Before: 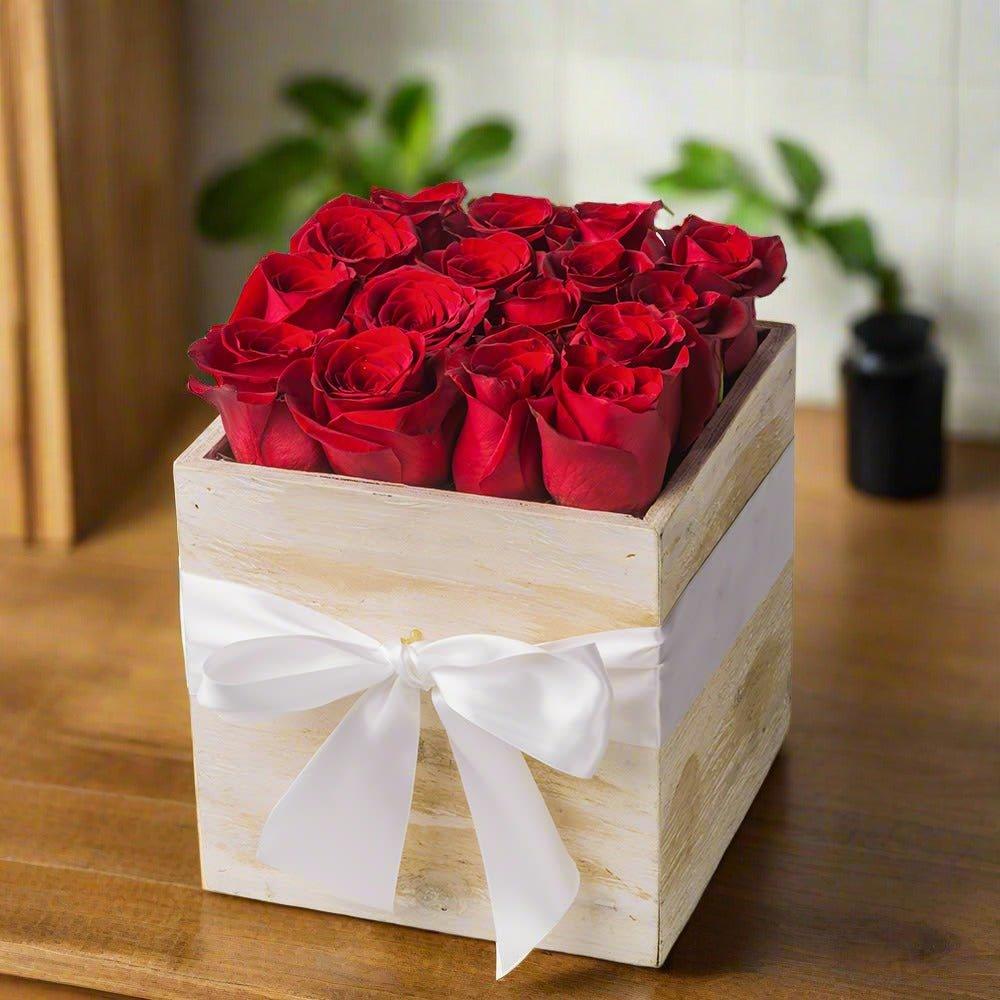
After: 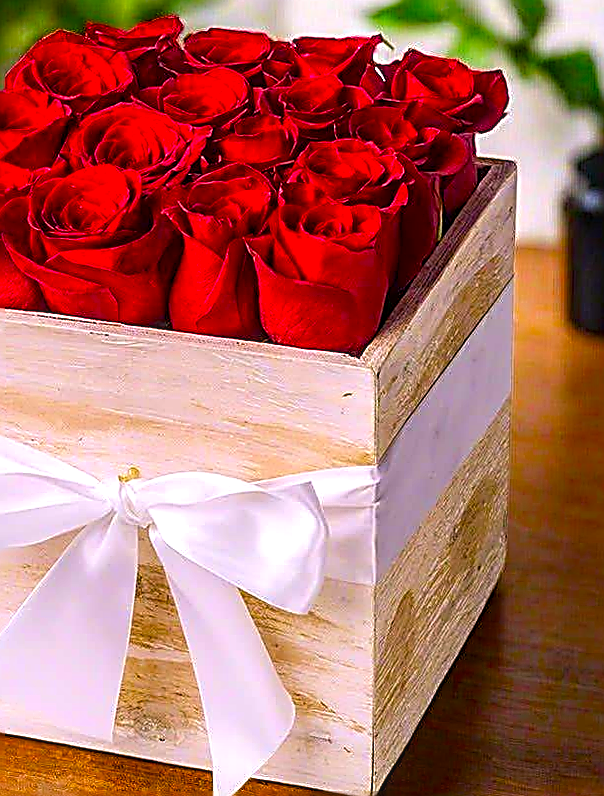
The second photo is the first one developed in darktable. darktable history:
contrast brightness saturation: brightness -0.02, saturation 0.35
local contrast: highlights 61%, detail 143%, midtone range 0.428
sharpen: amount 2
crop and rotate: left 28.256%, top 17.734%, right 12.656%, bottom 3.573%
rotate and perspective: lens shift (vertical) 0.048, lens shift (horizontal) -0.024, automatic cropping off
color balance rgb: linear chroma grading › shadows 16%, perceptual saturation grading › global saturation 8%, perceptual saturation grading › shadows 4%, perceptual brilliance grading › global brilliance 2%, perceptual brilliance grading › highlights 8%, perceptual brilliance grading › shadows -4%, global vibrance 16%, saturation formula JzAzBz (2021)
white balance: red 1.05, blue 1.072
